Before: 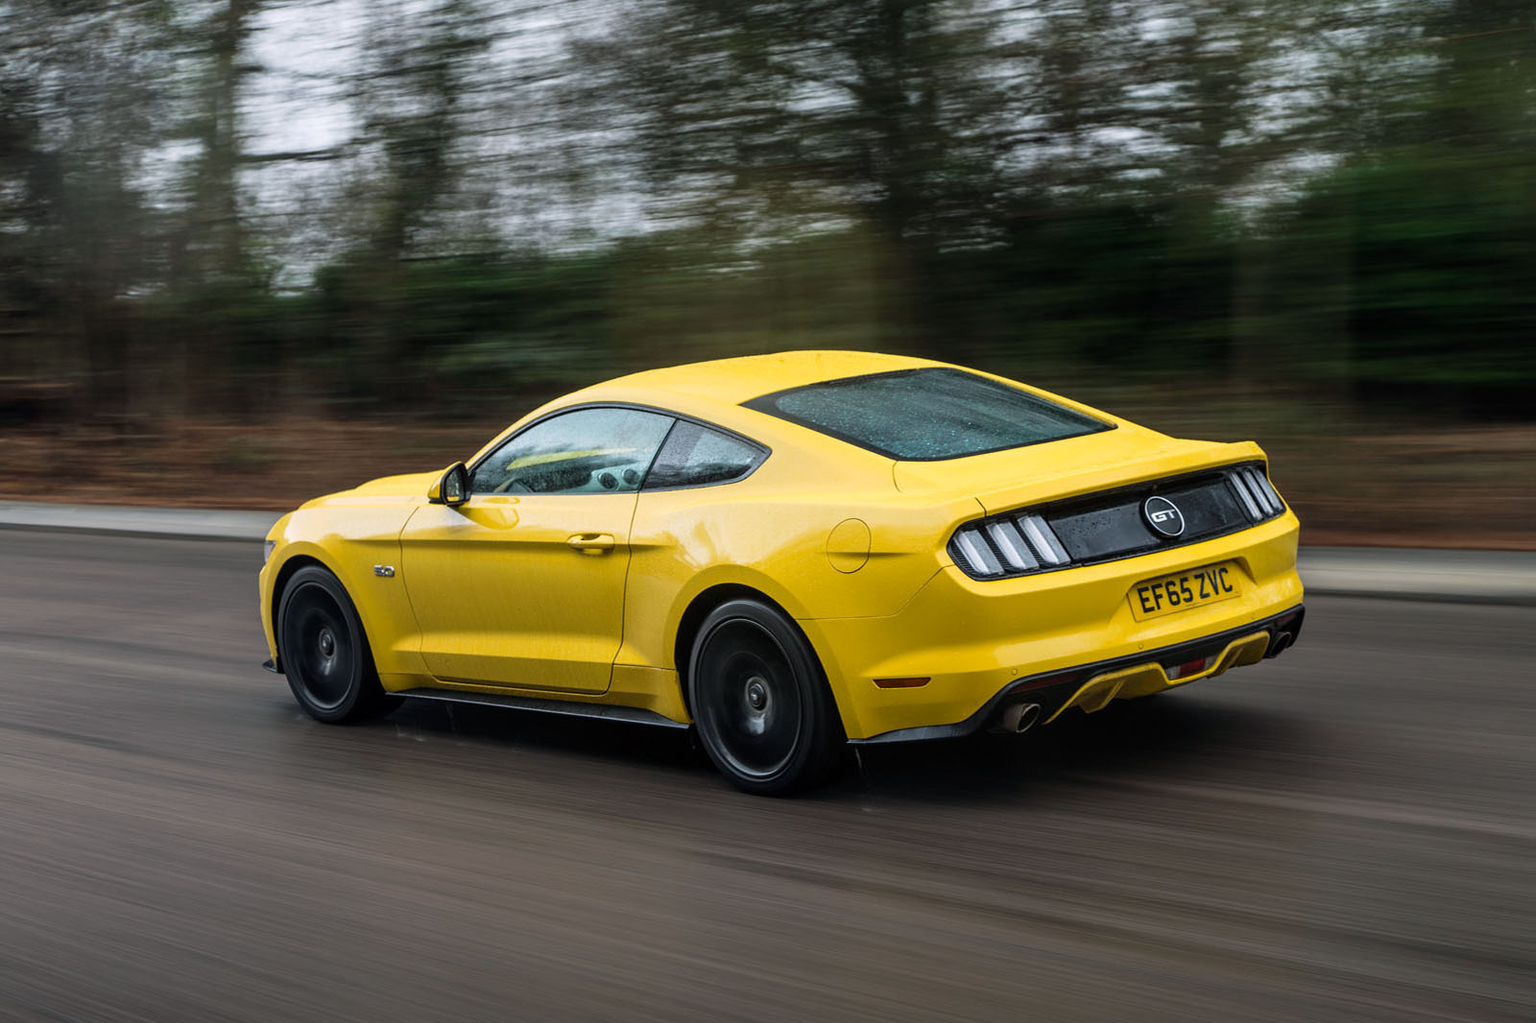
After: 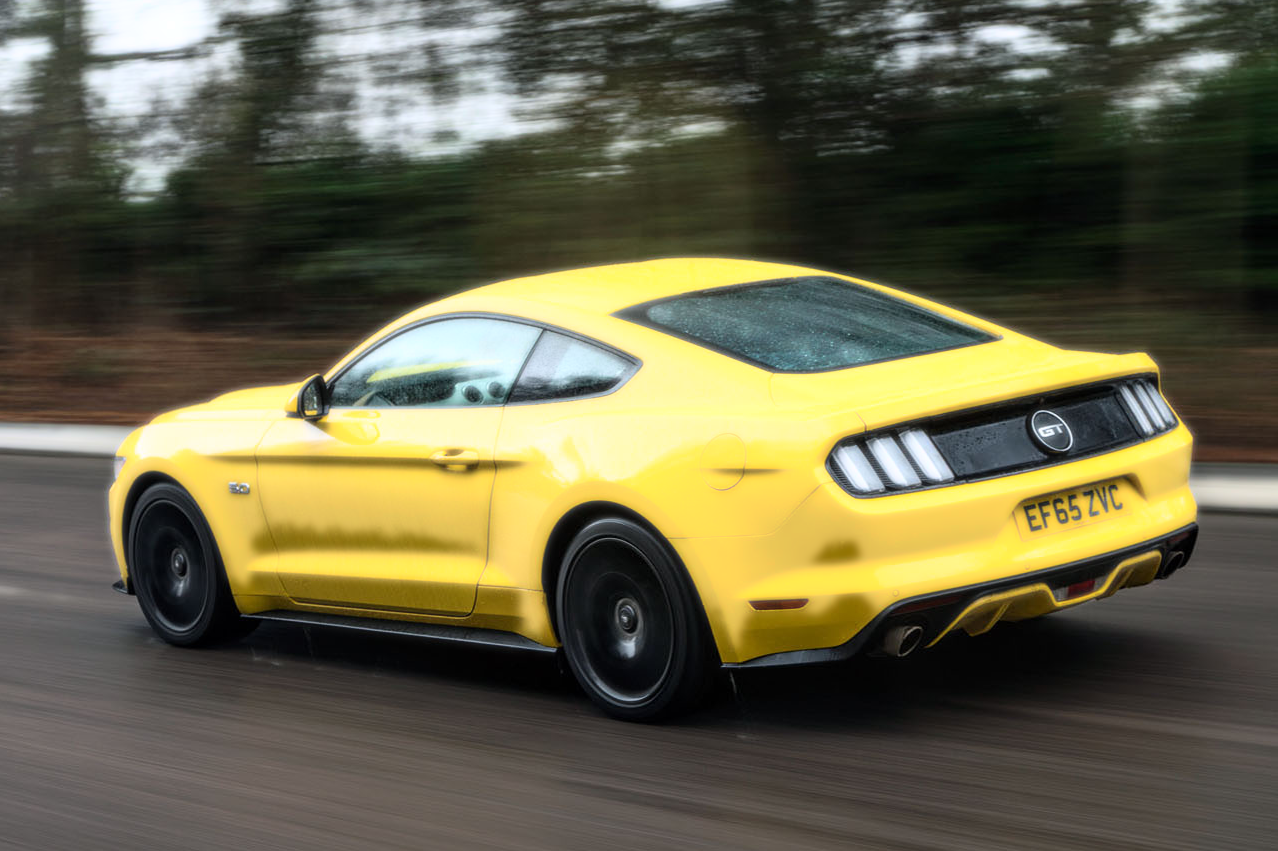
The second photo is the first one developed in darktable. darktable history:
bloom: size 0%, threshold 54.82%, strength 8.31%
crop and rotate: left 10.071%, top 10.071%, right 10.02%, bottom 10.02%
